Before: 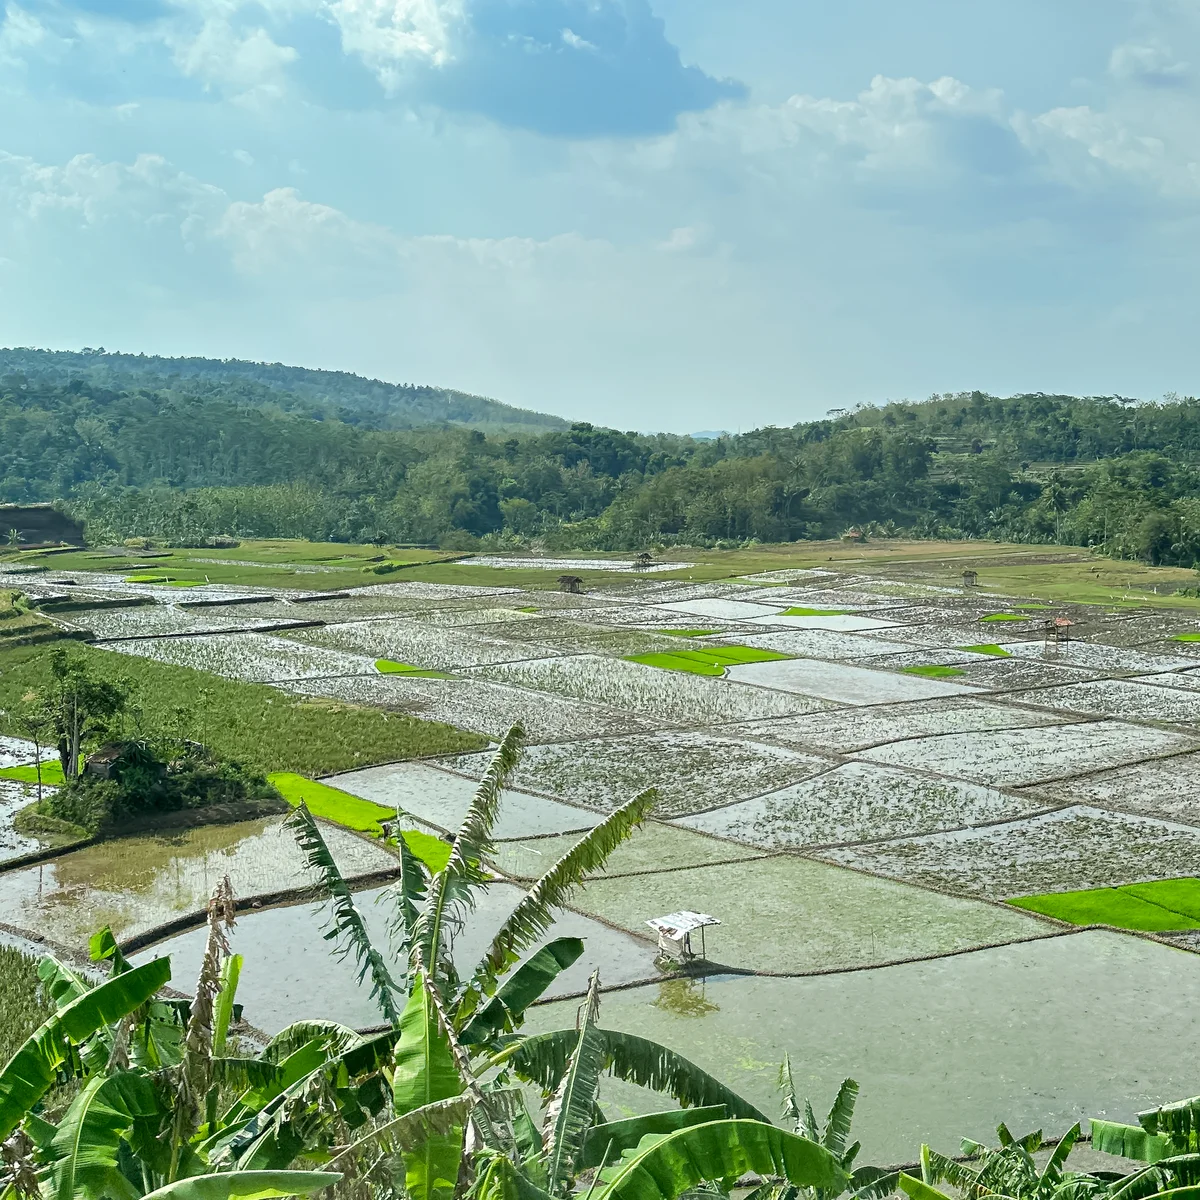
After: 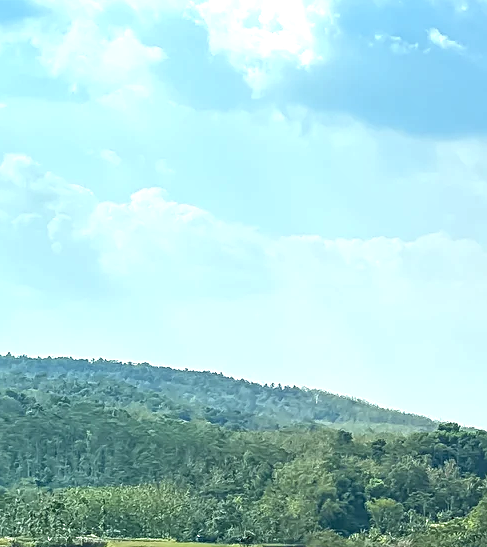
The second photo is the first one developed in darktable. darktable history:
crop and rotate: left 11.145%, top 0.052%, right 48.236%, bottom 54.31%
local contrast: on, module defaults
levels: levels [0, 0.43, 0.859]
sharpen: on, module defaults
